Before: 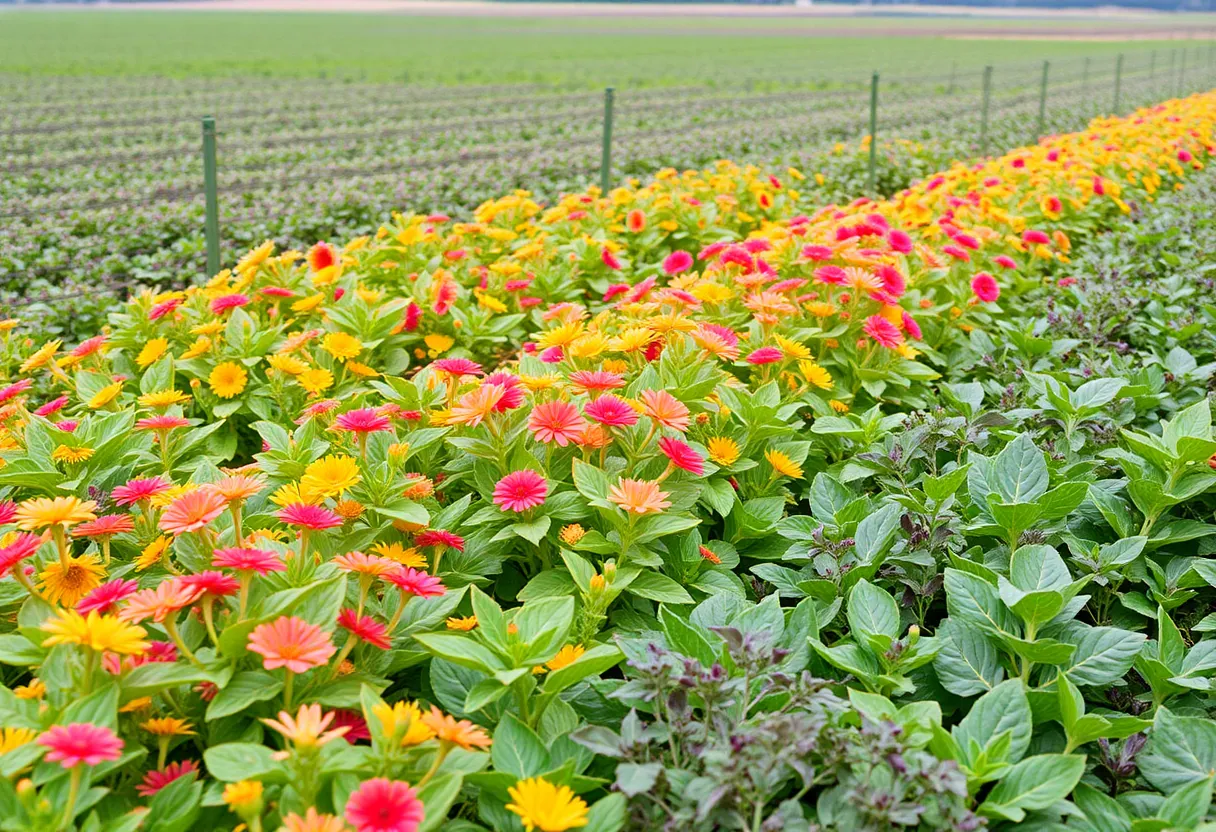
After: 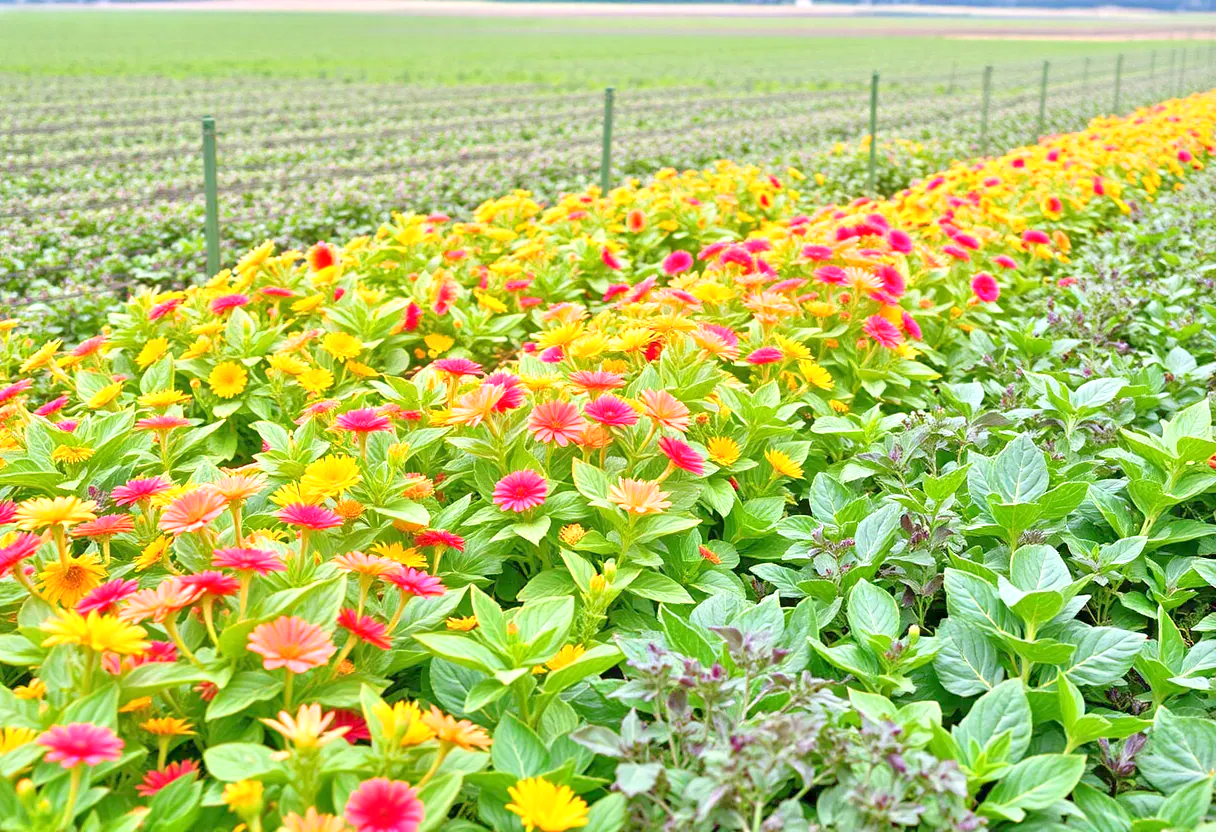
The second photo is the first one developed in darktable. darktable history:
tone equalizer: -8 EV 1.99 EV, -7 EV 1.97 EV, -6 EV 1.98 EV, -5 EV 1.97 EV, -4 EV 1.96 EV, -3 EV 1.47 EV, -2 EV 0.992 EV, -1 EV 0.486 EV, mask exposure compensation -0.503 EV
